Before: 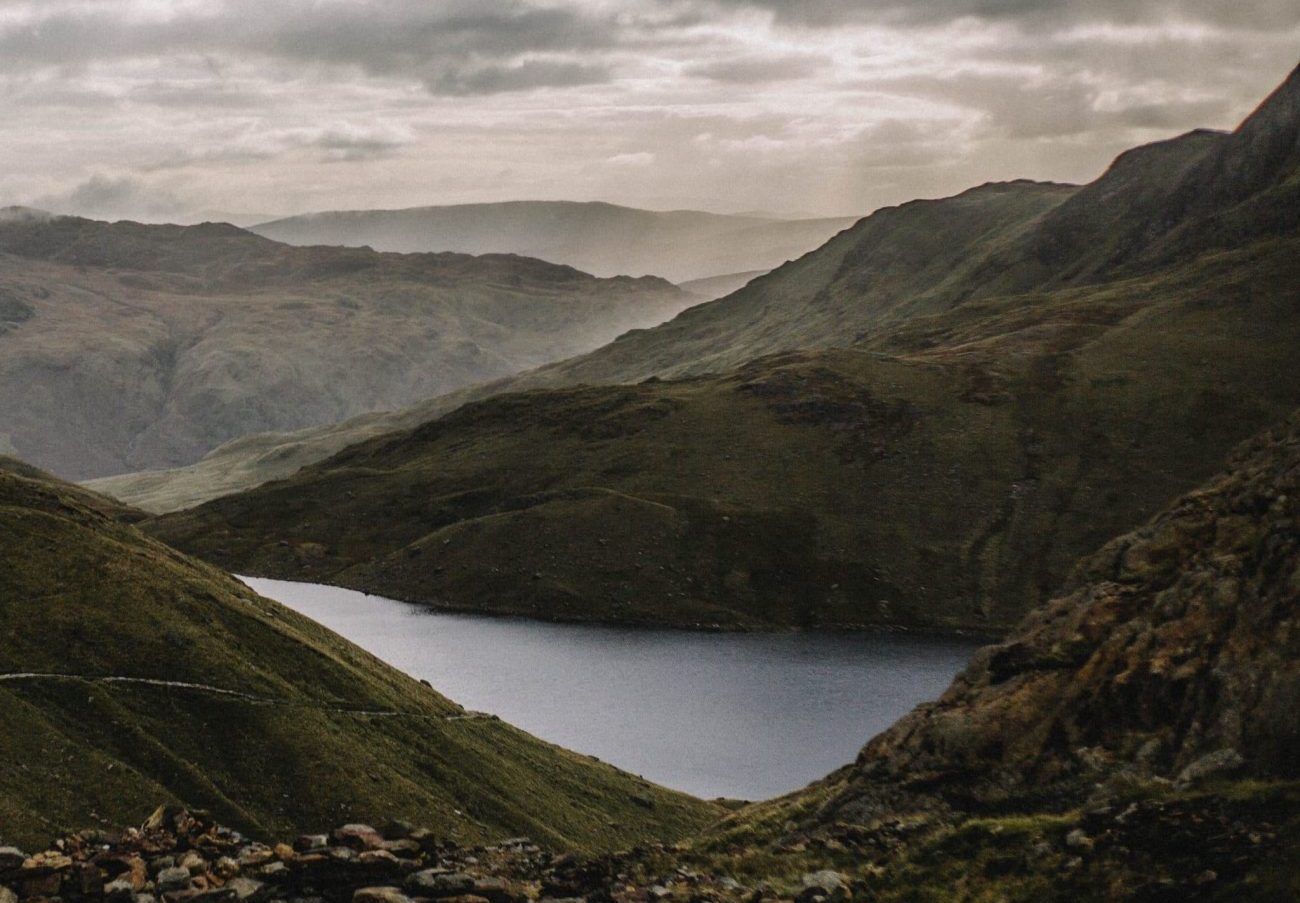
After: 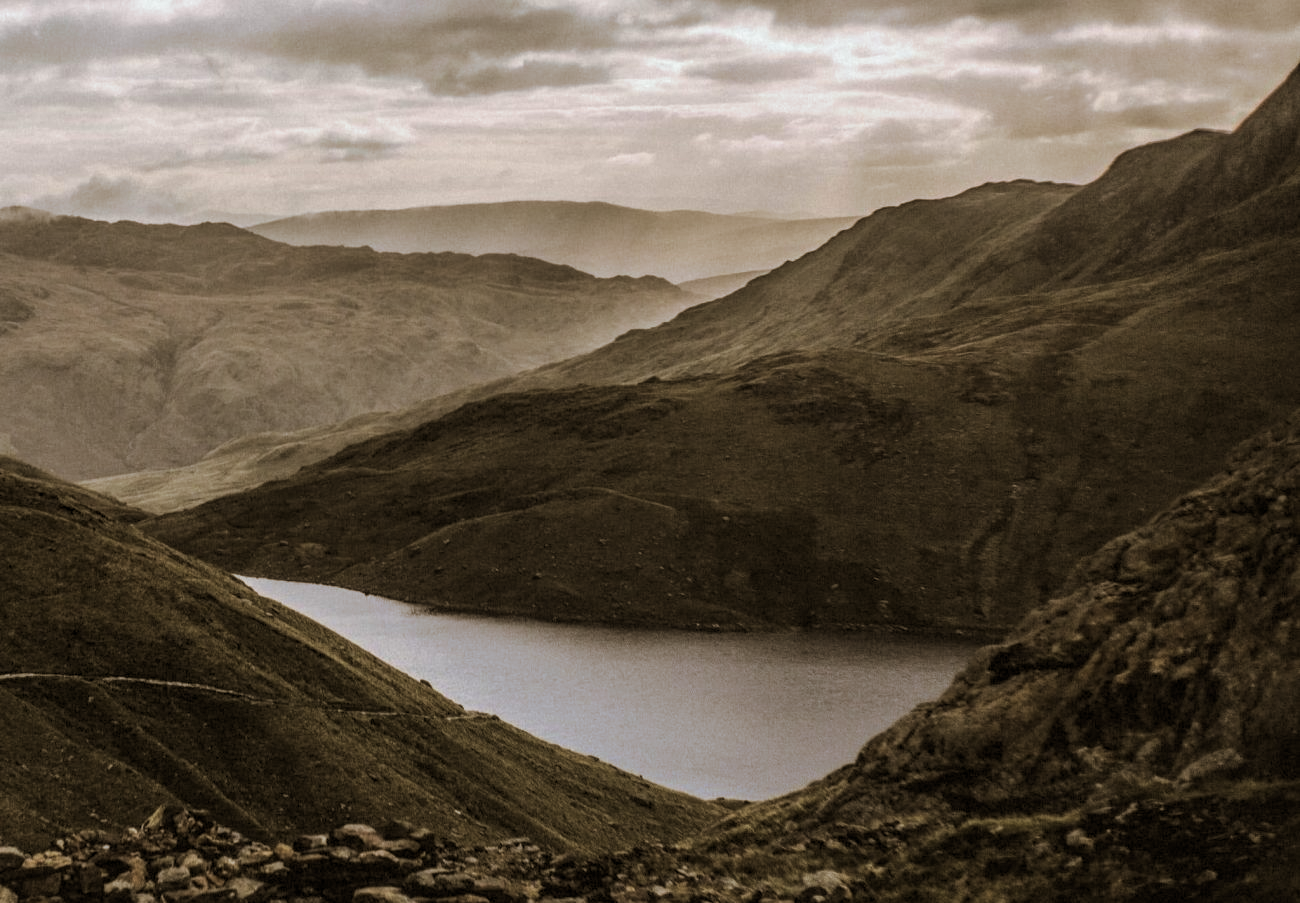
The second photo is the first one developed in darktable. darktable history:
split-toning: shadows › hue 37.98°, highlights › hue 185.58°, balance -55.261
local contrast: on, module defaults
